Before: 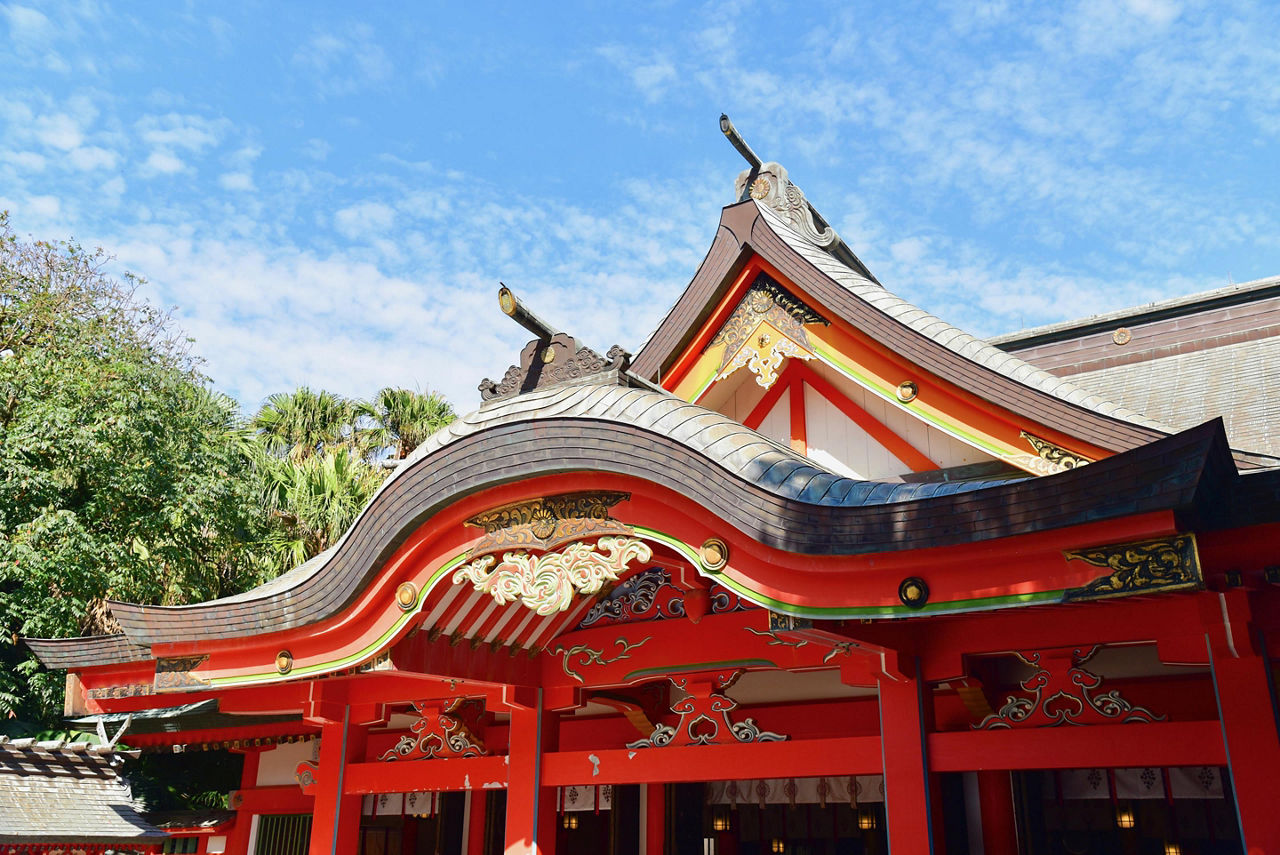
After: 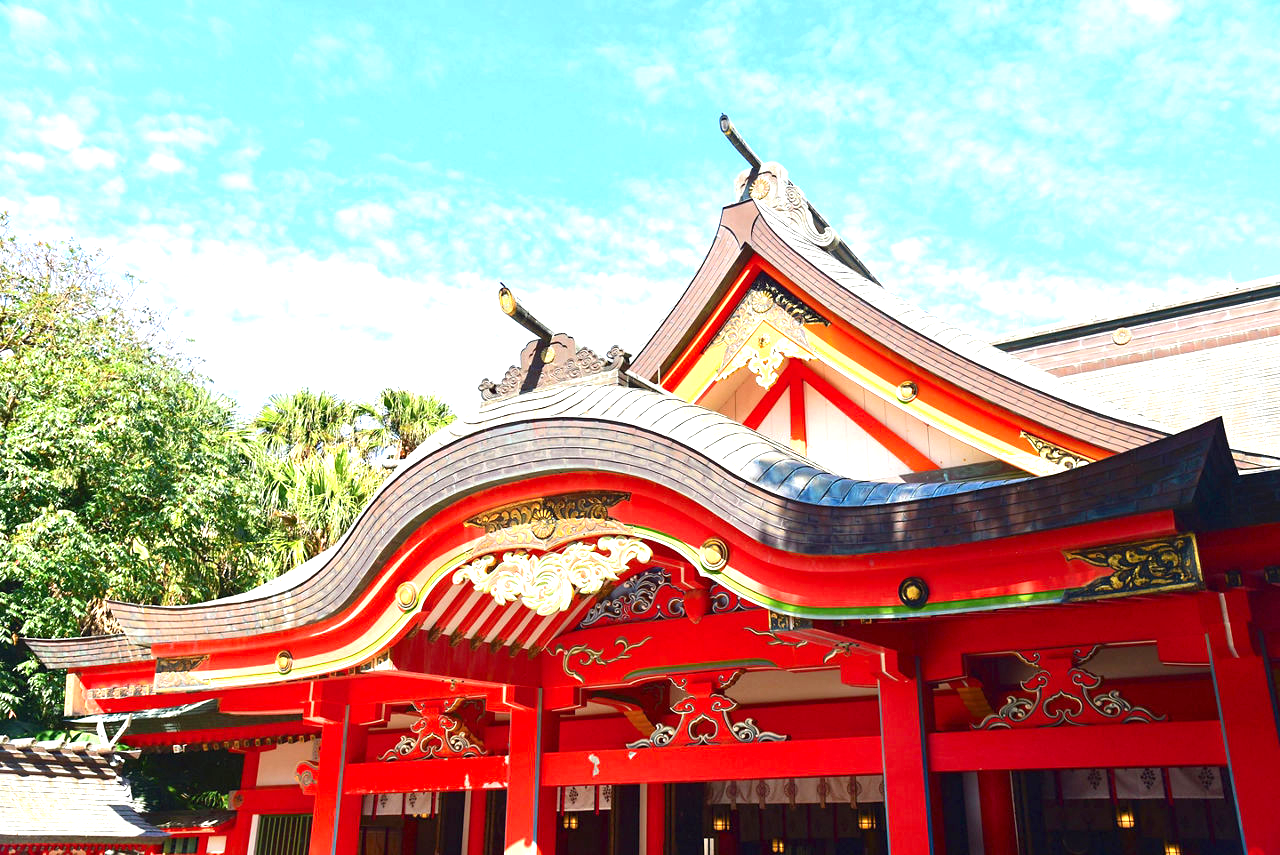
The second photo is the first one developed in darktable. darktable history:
exposure: black level correction 0, exposure 1.105 EV, compensate highlight preservation false
contrast brightness saturation: saturation 0.099
